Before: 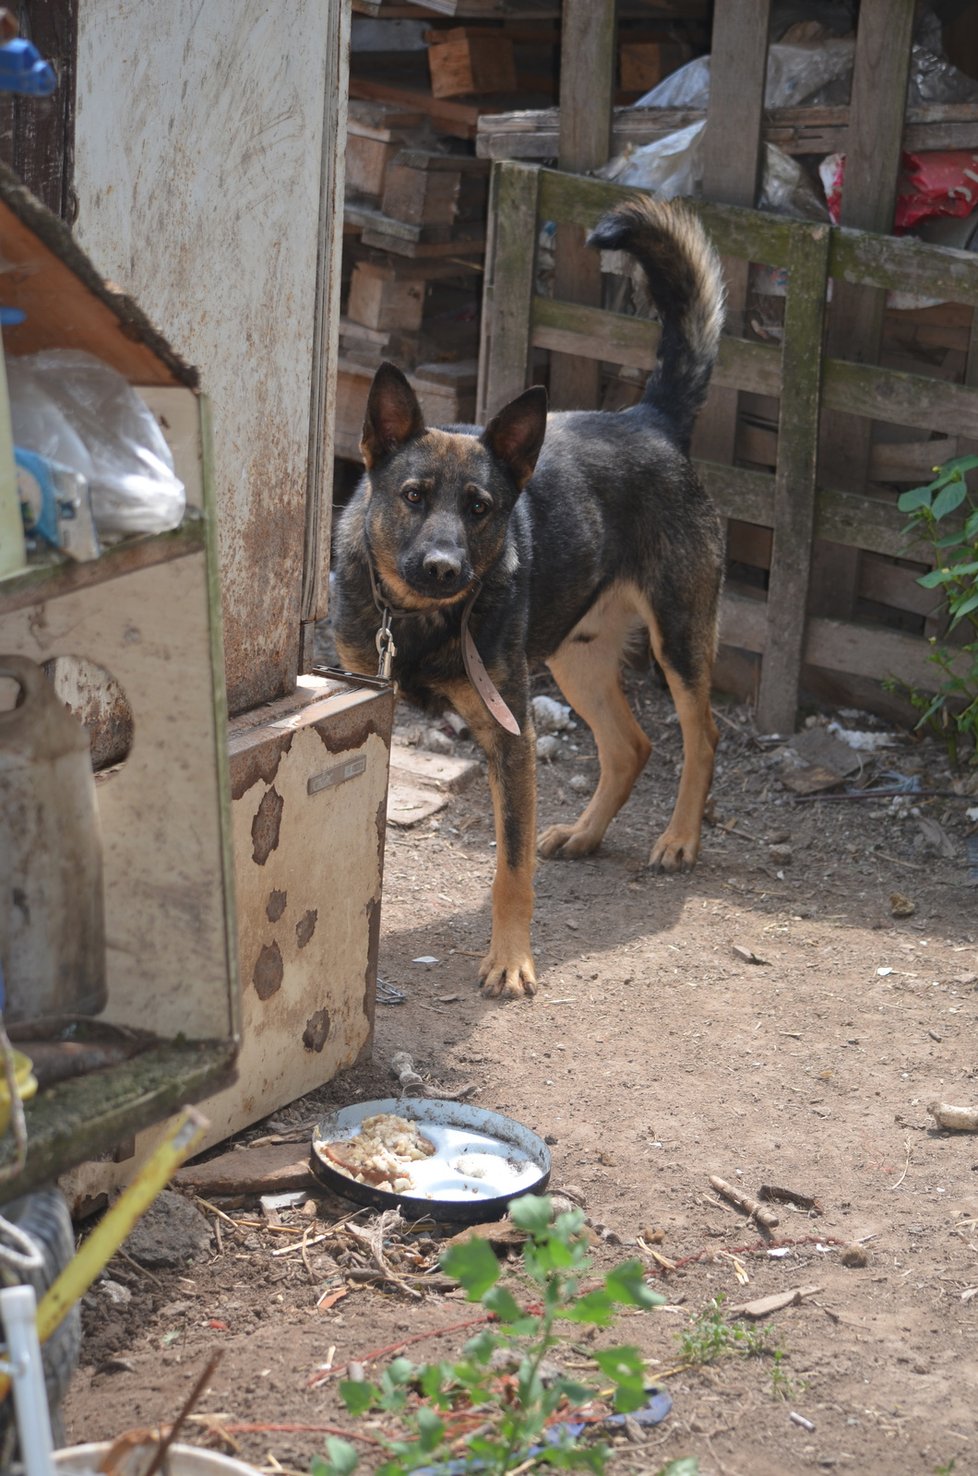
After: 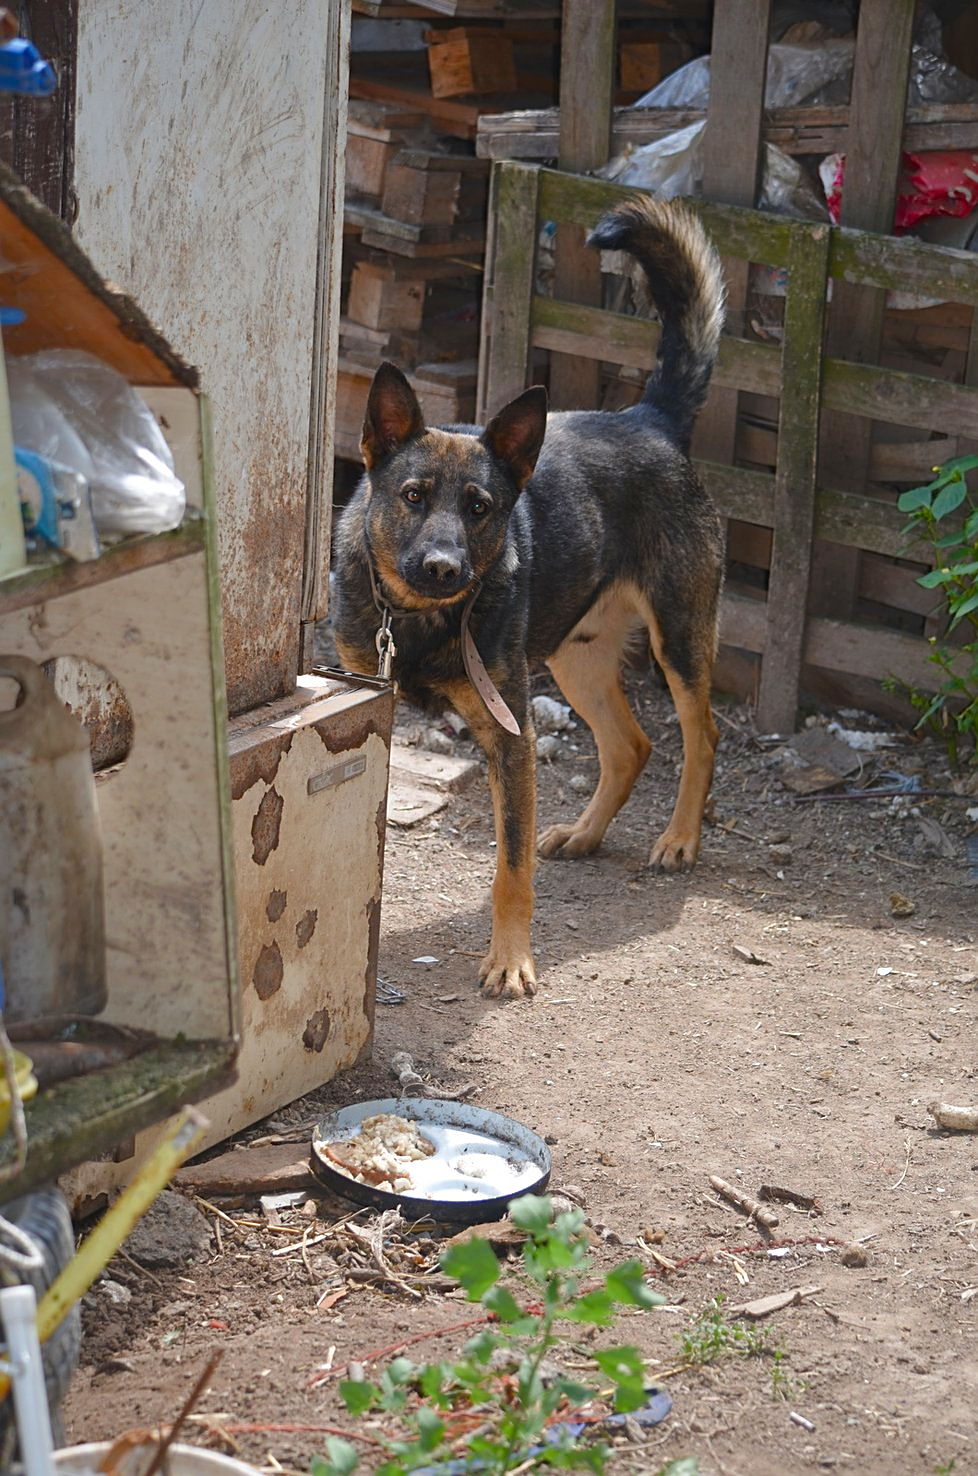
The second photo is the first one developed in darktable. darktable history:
sharpen: on, module defaults
color balance rgb: perceptual saturation grading › global saturation 0.526%, perceptual saturation grading › highlights -29.251%, perceptual saturation grading › mid-tones 29.455%, perceptual saturation grading › shadows 58.573%
